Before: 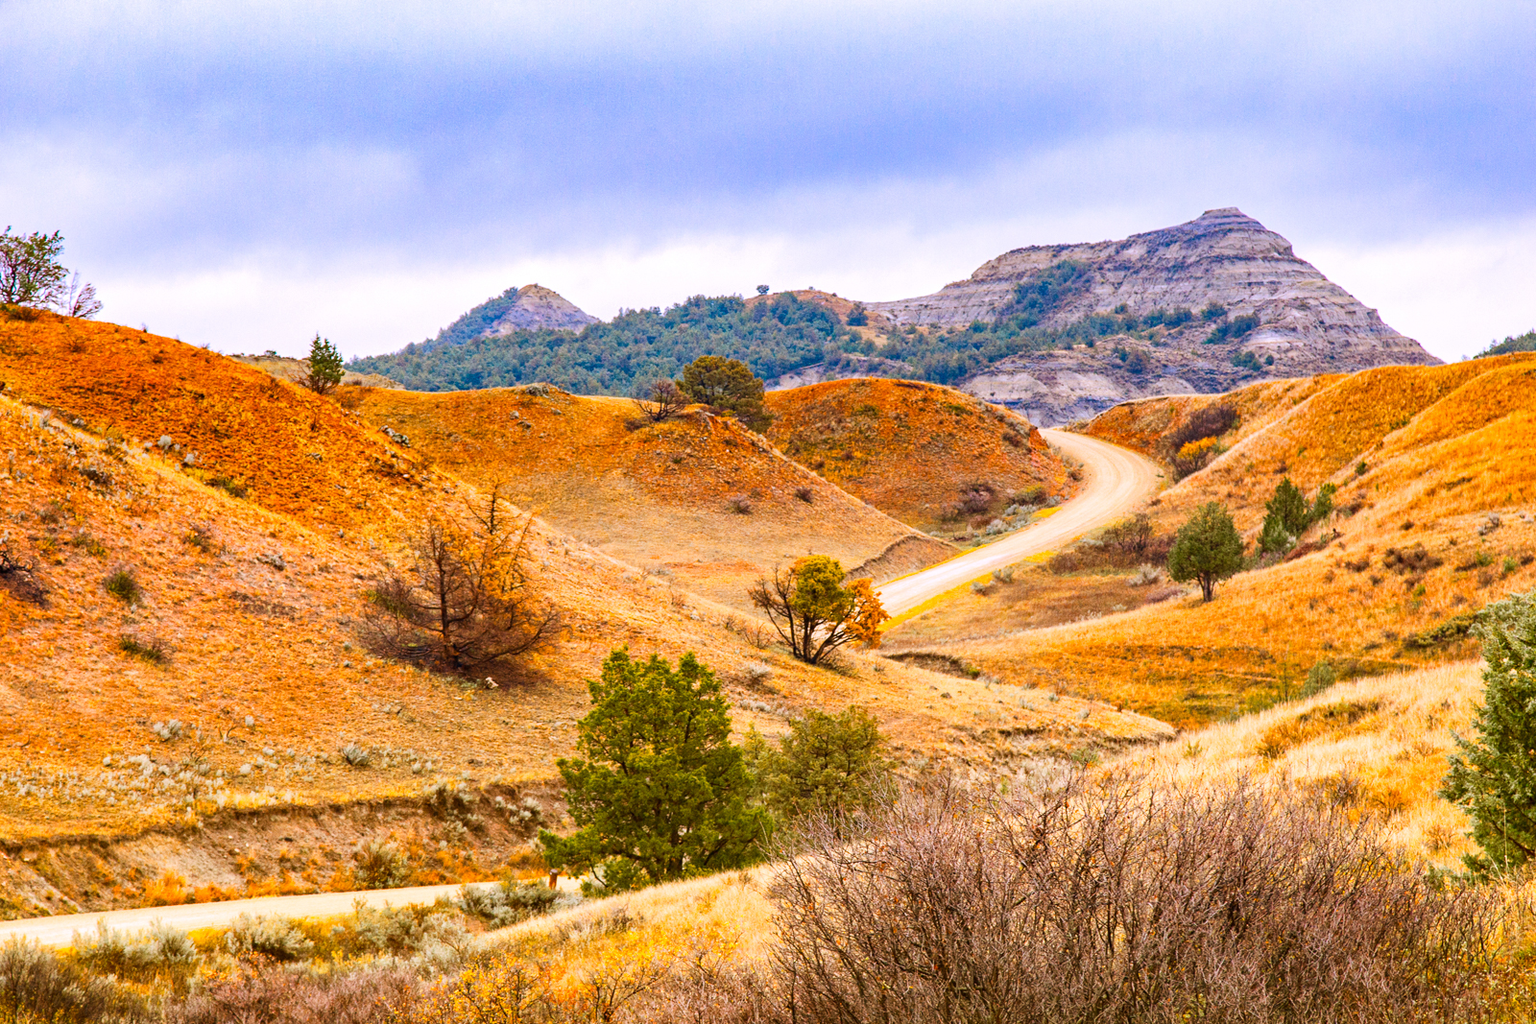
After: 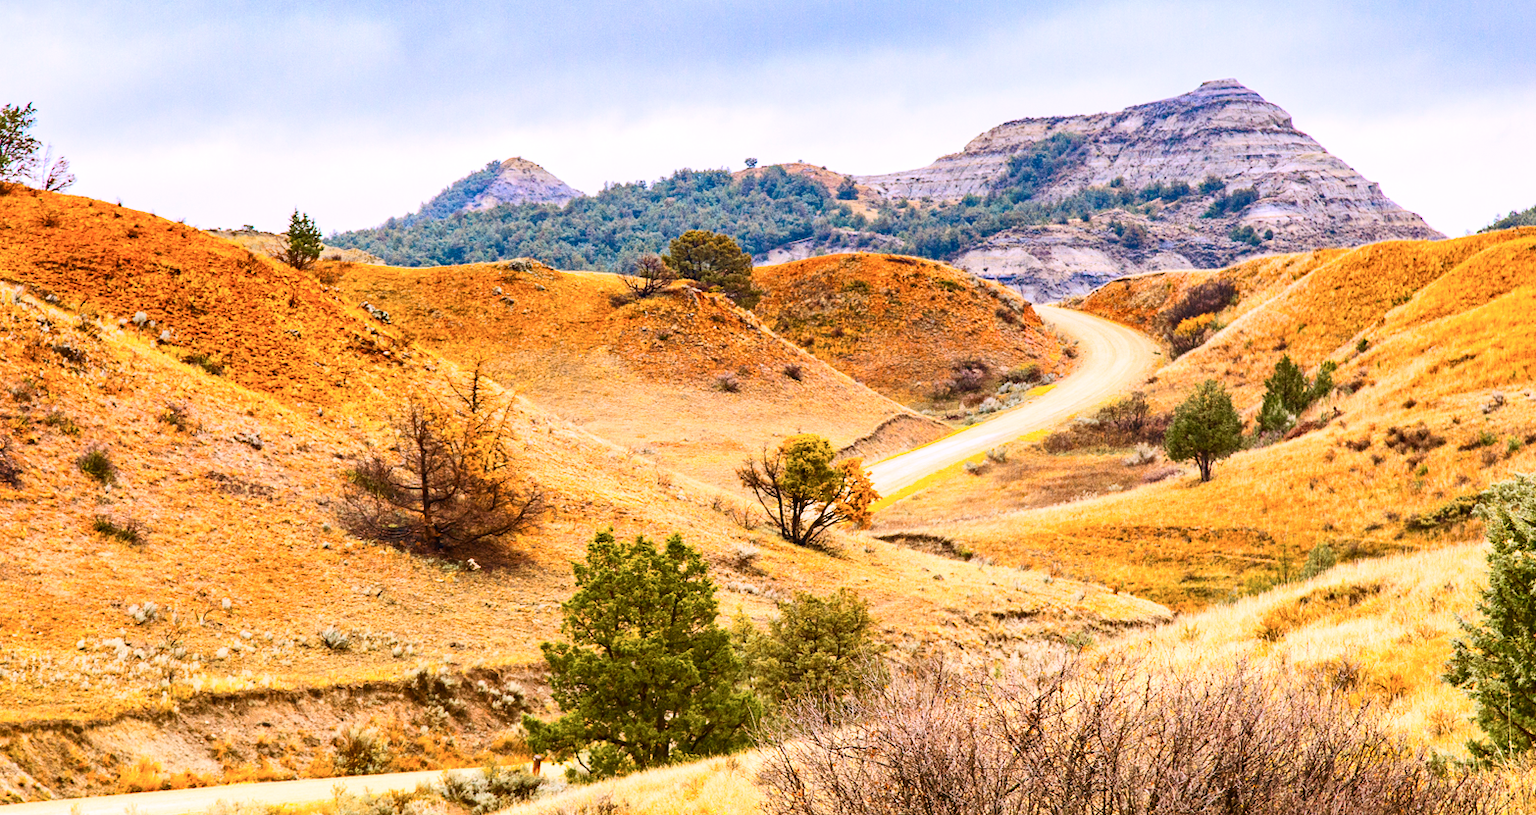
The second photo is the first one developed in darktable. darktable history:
crop and rotate: left 1.814%, top 12.818%, right 0.25%, bottom 9.225%
contrast brightness saturation: contrast 0.24, brightness 0.09
